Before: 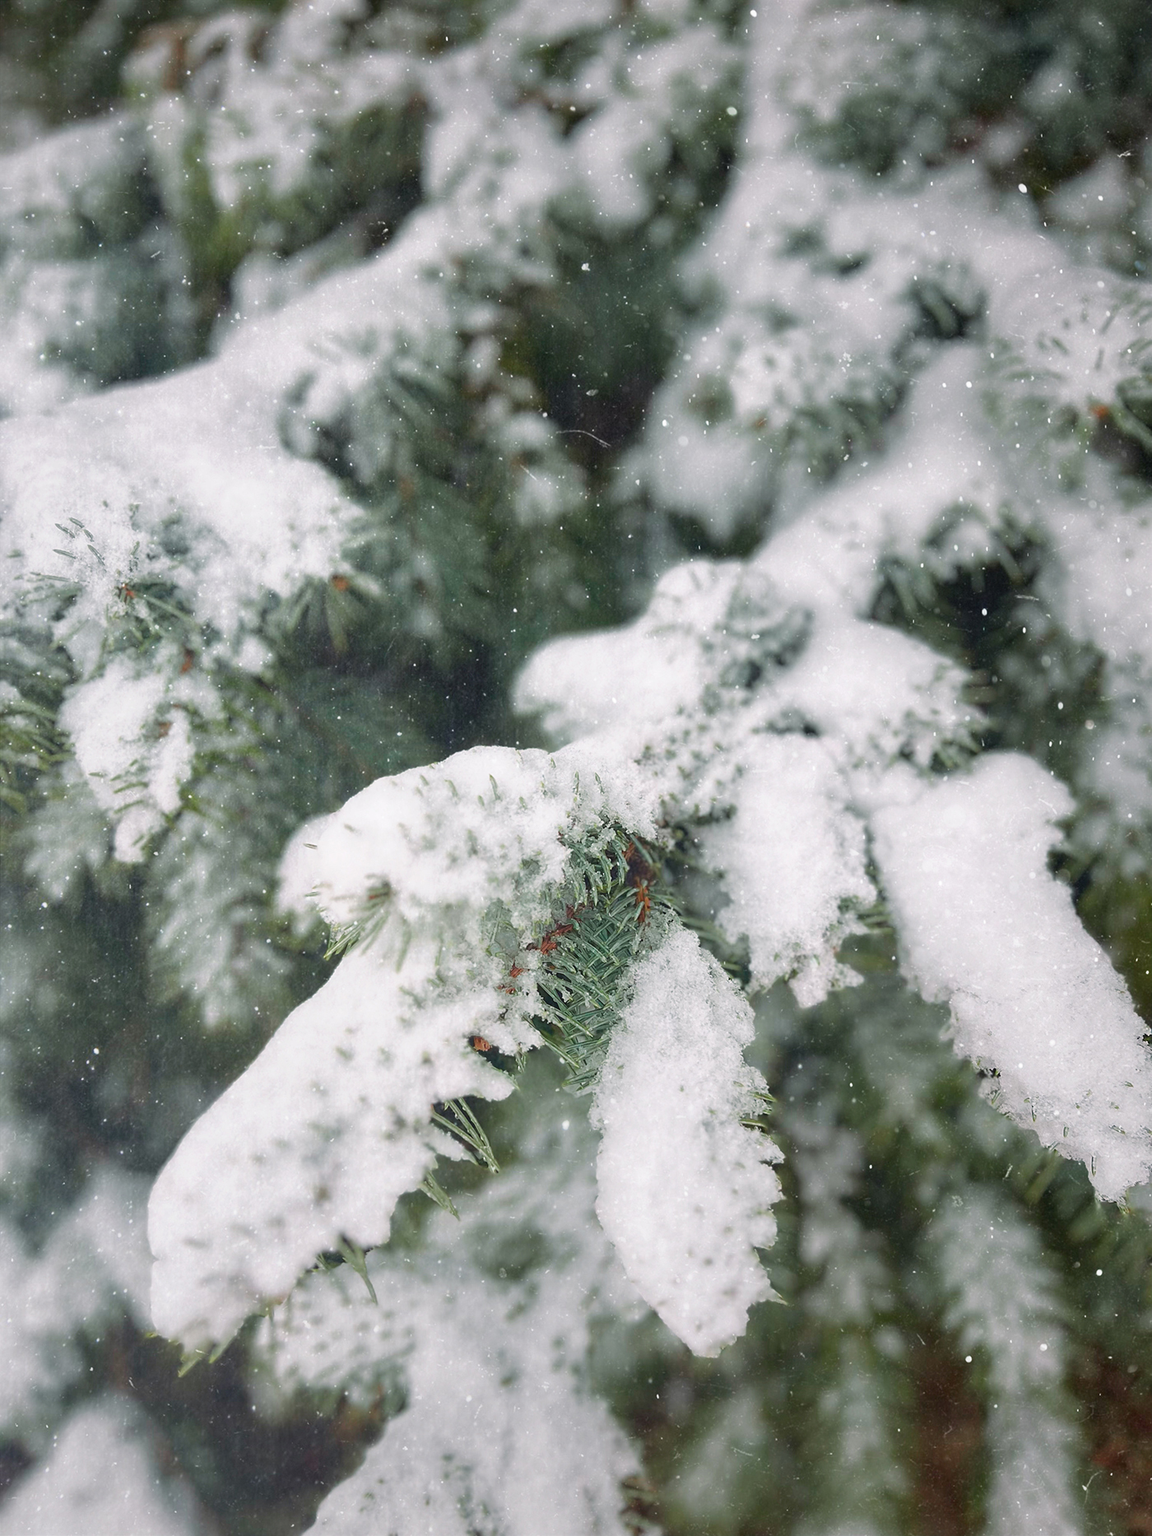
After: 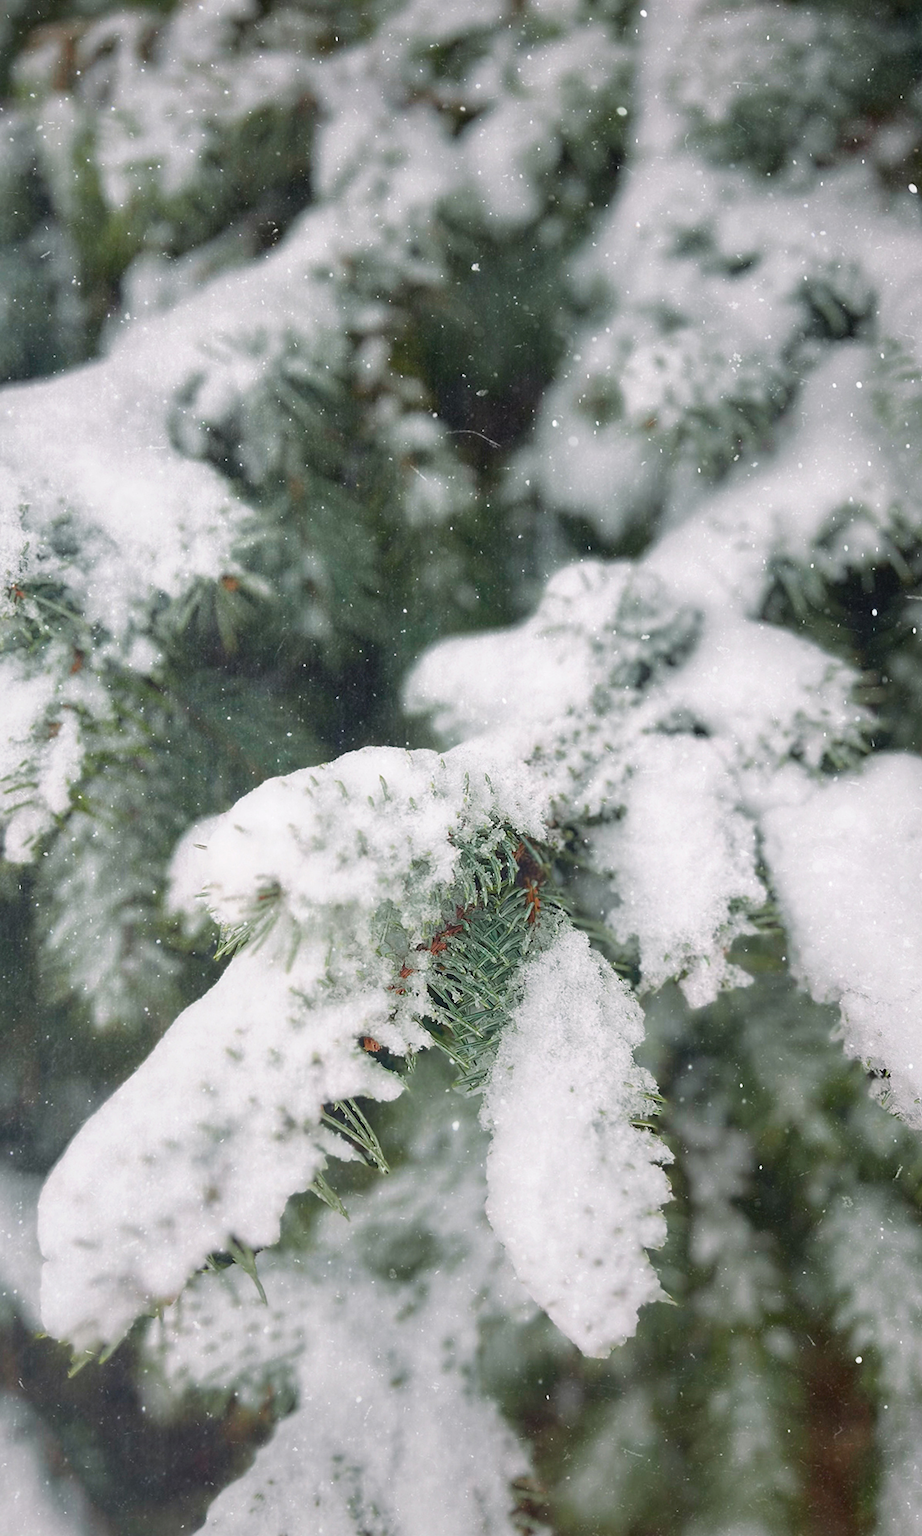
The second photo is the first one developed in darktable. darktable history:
crop and rotate: left 9.614%, right 10.26%
